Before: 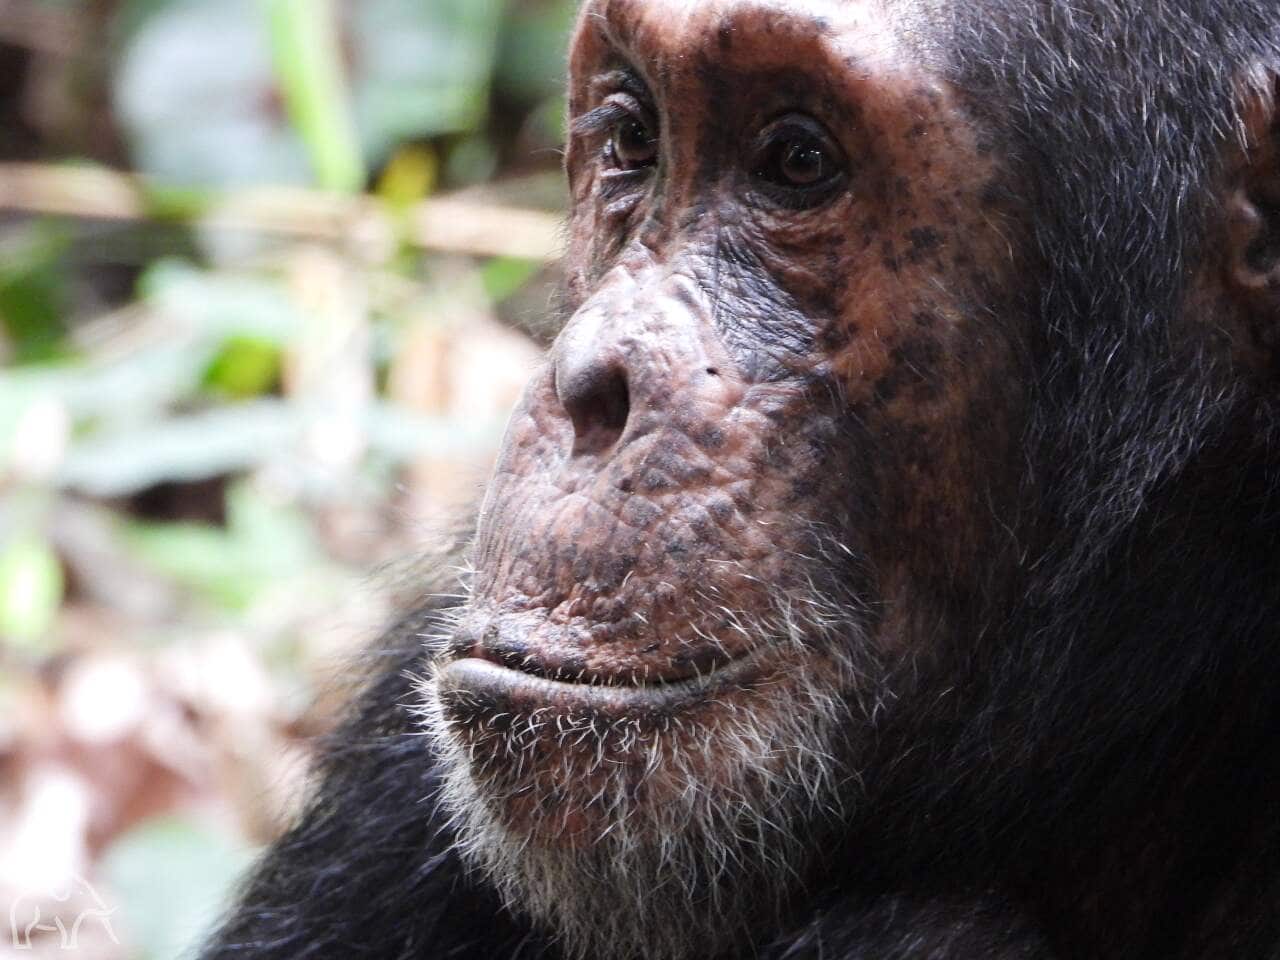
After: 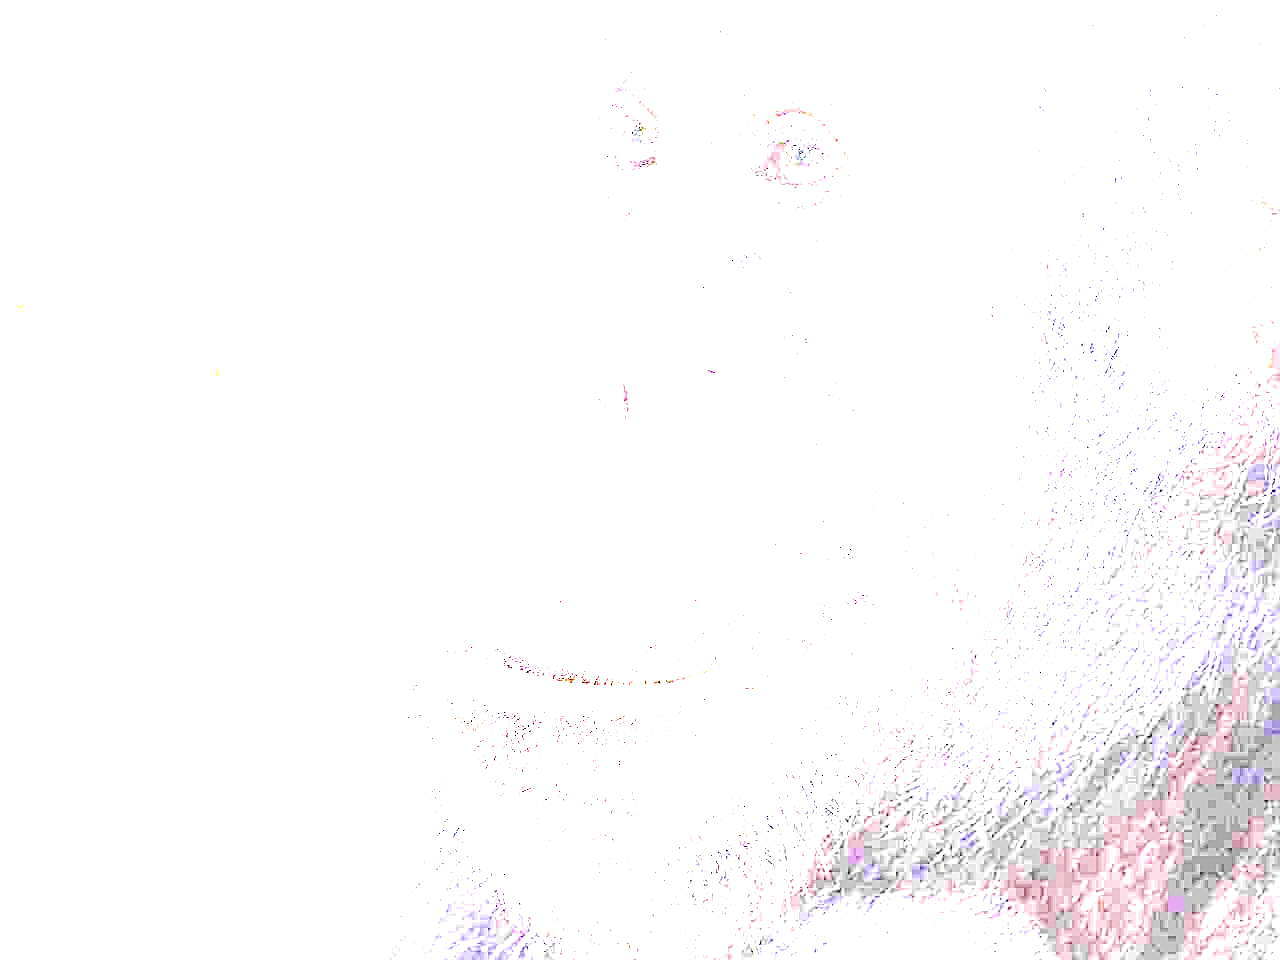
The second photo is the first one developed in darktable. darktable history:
sharpen: amount 0.575
exposure: exposure 8 EV, compensate highlight preservation false
shadows and highlights: shadows 12, white point adjustment 1.2, highlights -0.36, soften with gaussian
